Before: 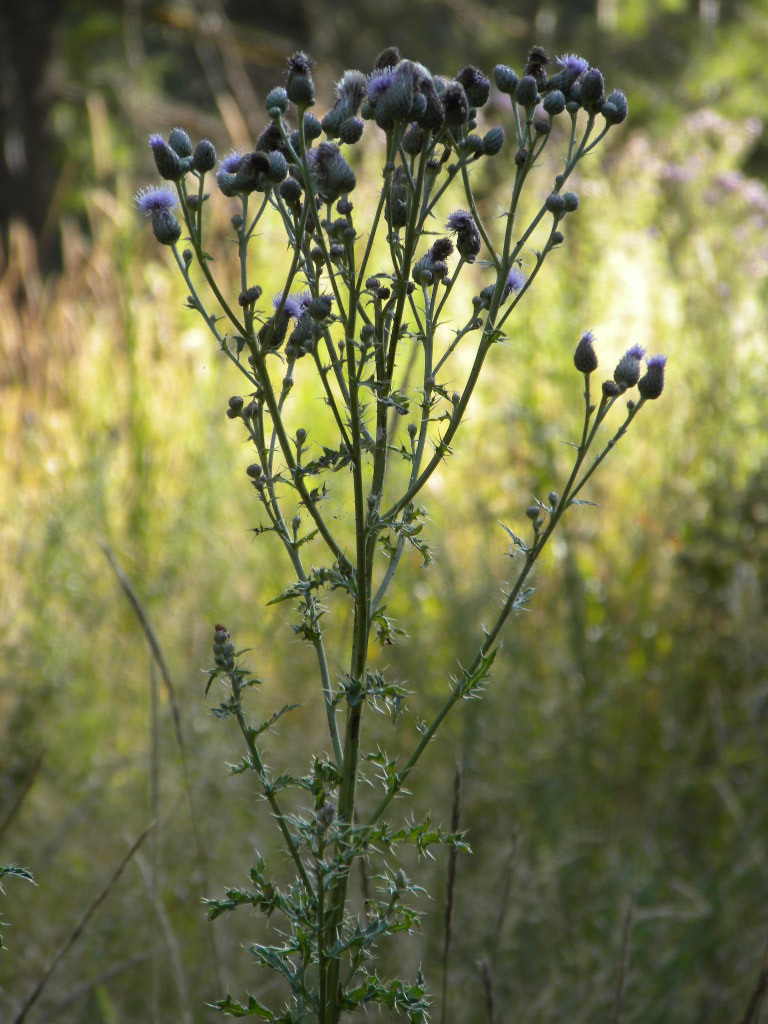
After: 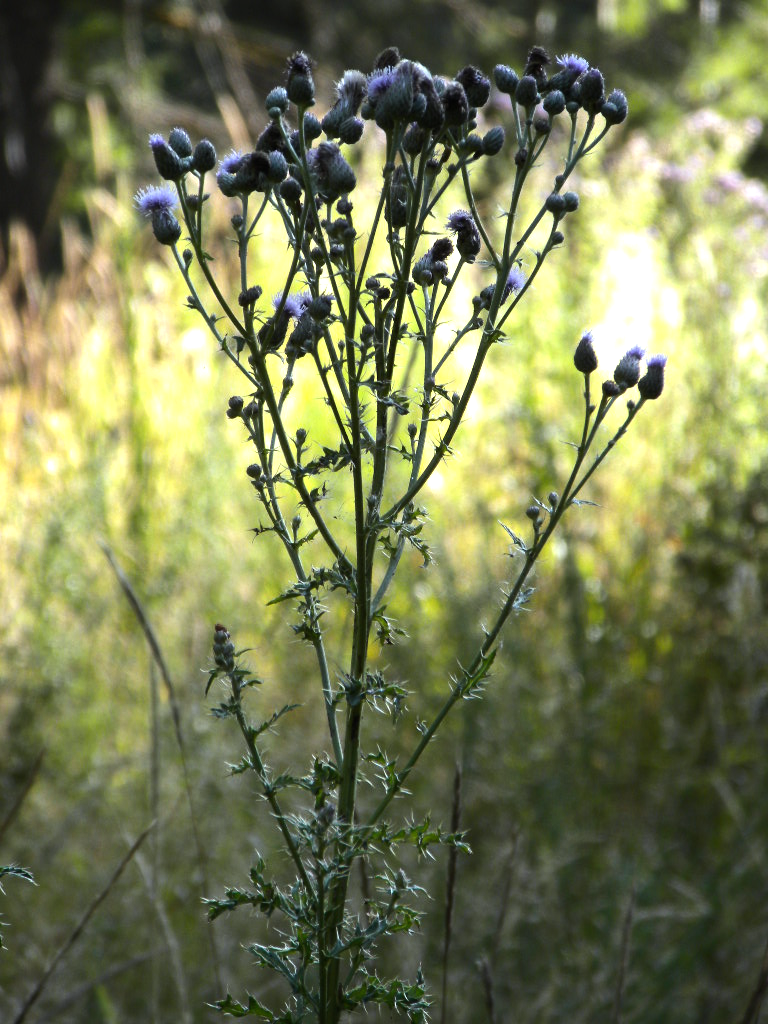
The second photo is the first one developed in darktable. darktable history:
white balance: red 0.967, blue 1.049
tone equalizer: -8 EV -0.75 EV, -7 EV -0.7 EV, -6 EV -0.6 EV, -5 EV -0.4 EV, -3 EV 0.4 EV, -2 EV 0.6 EV, -1 EV 0.7 EV, +0 EV 0.75 EV, edges refinement/feathering 500, mask exposure compensation -1.57 EV, preserve details no
